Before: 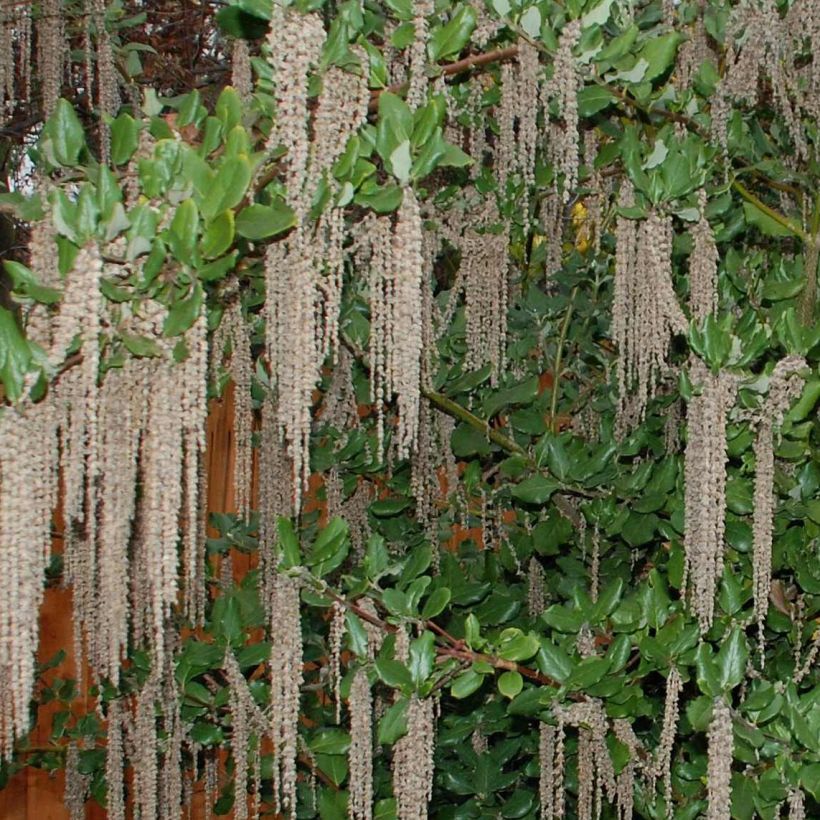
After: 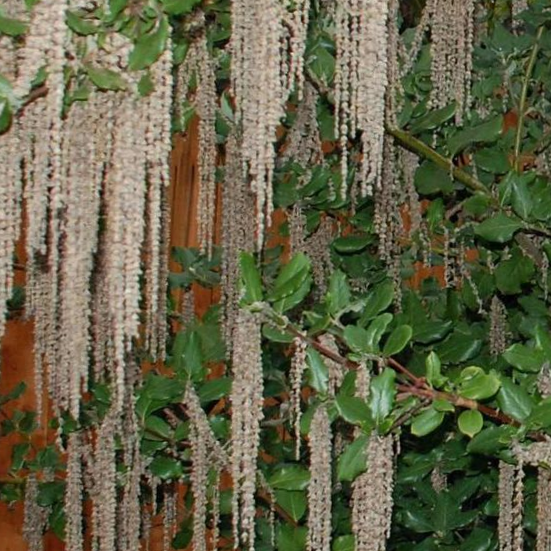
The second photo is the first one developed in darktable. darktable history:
crop and rotate: angle -0.82°, left 3.85%, top 31.828%, right 27.992%
